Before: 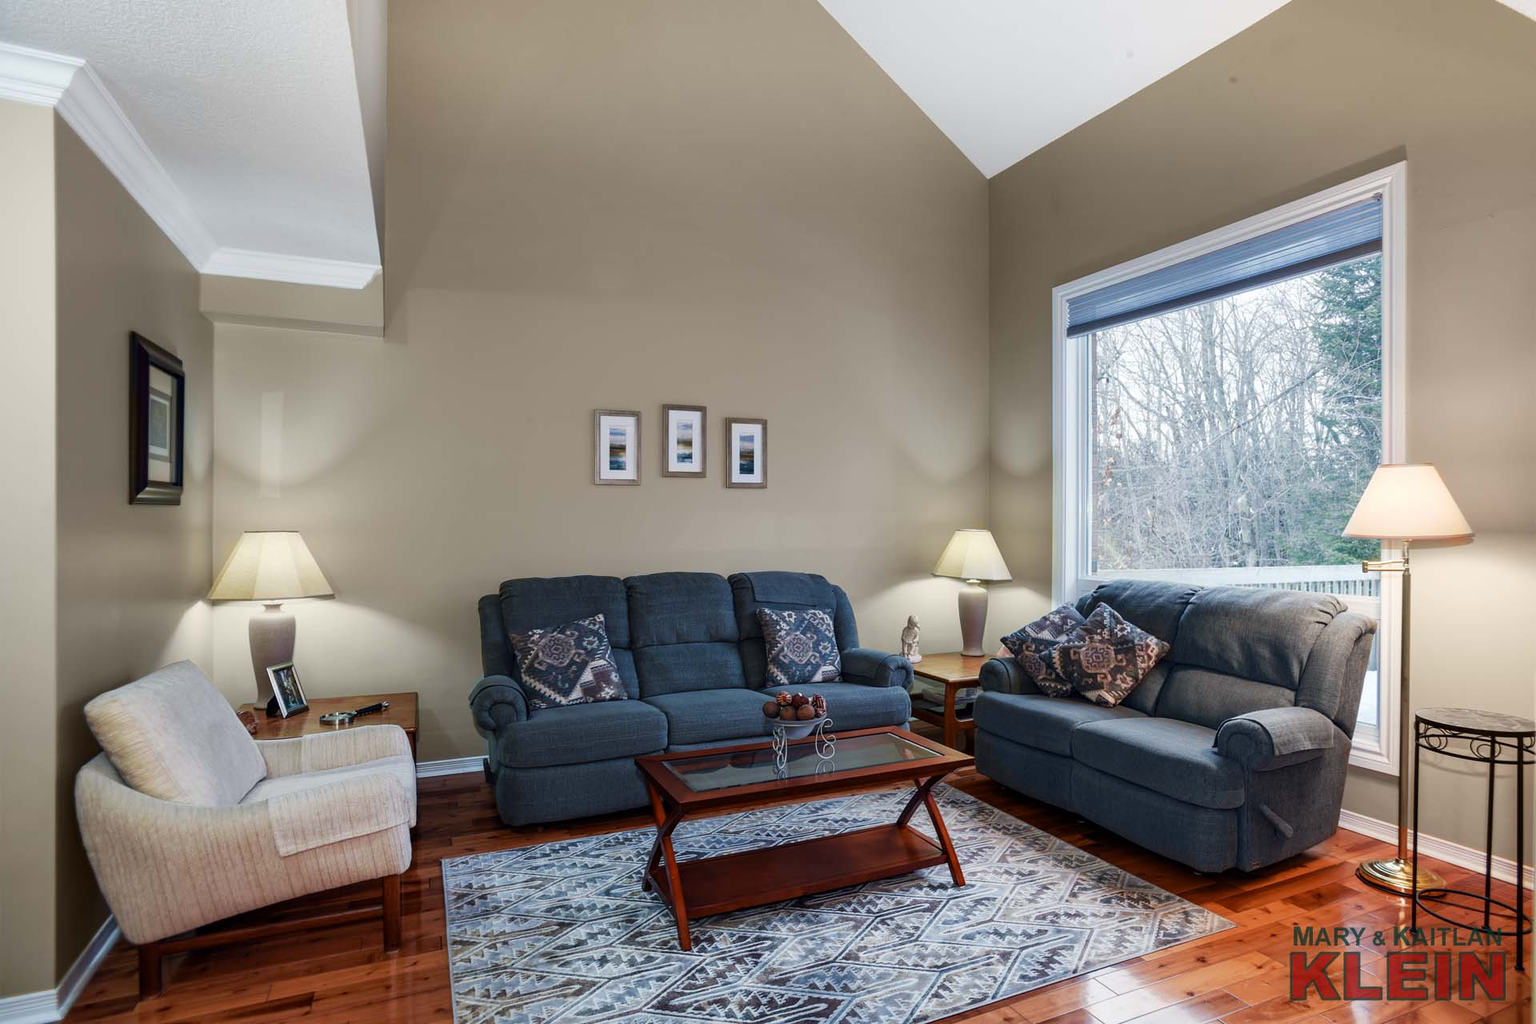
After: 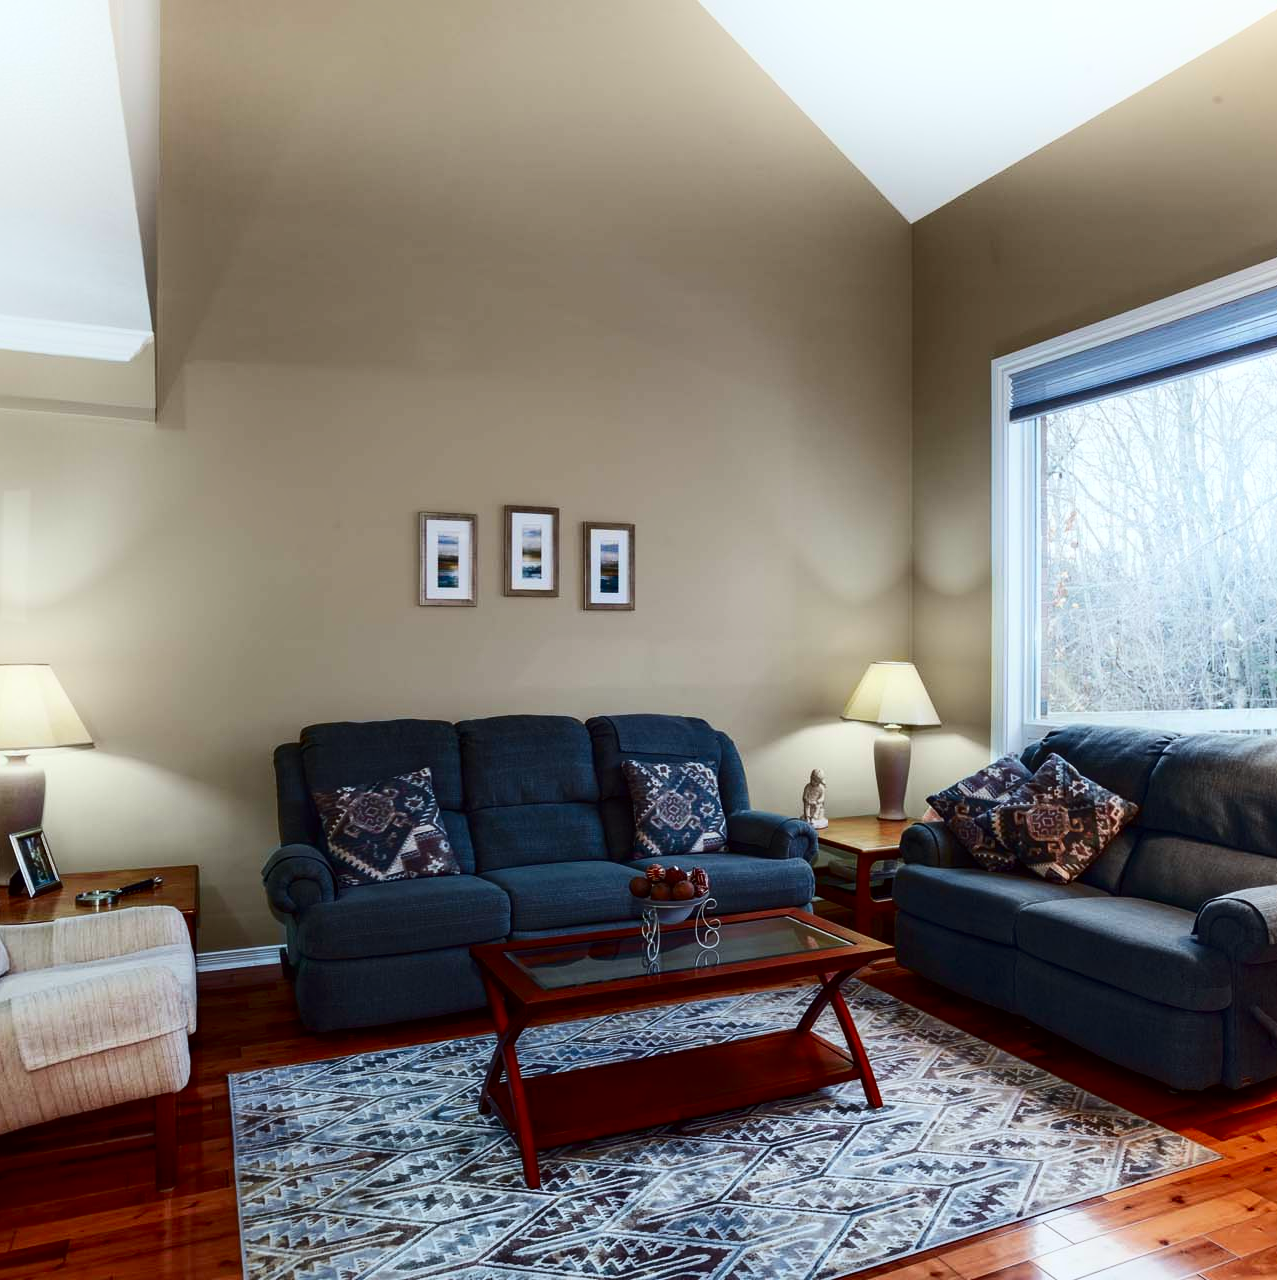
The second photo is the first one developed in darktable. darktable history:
shadows and highlights: shadows -21.3, highlights 100, soften with gaussian
crop: left 16.899%, right 16.556%
contrast brightness saturation: contrast 0.19, brightness -0.11, saturation 0.21
color correction: highlights a* -2.73, highlights b* -2.09, shadows a* 2.41, shadows b* 2.73
